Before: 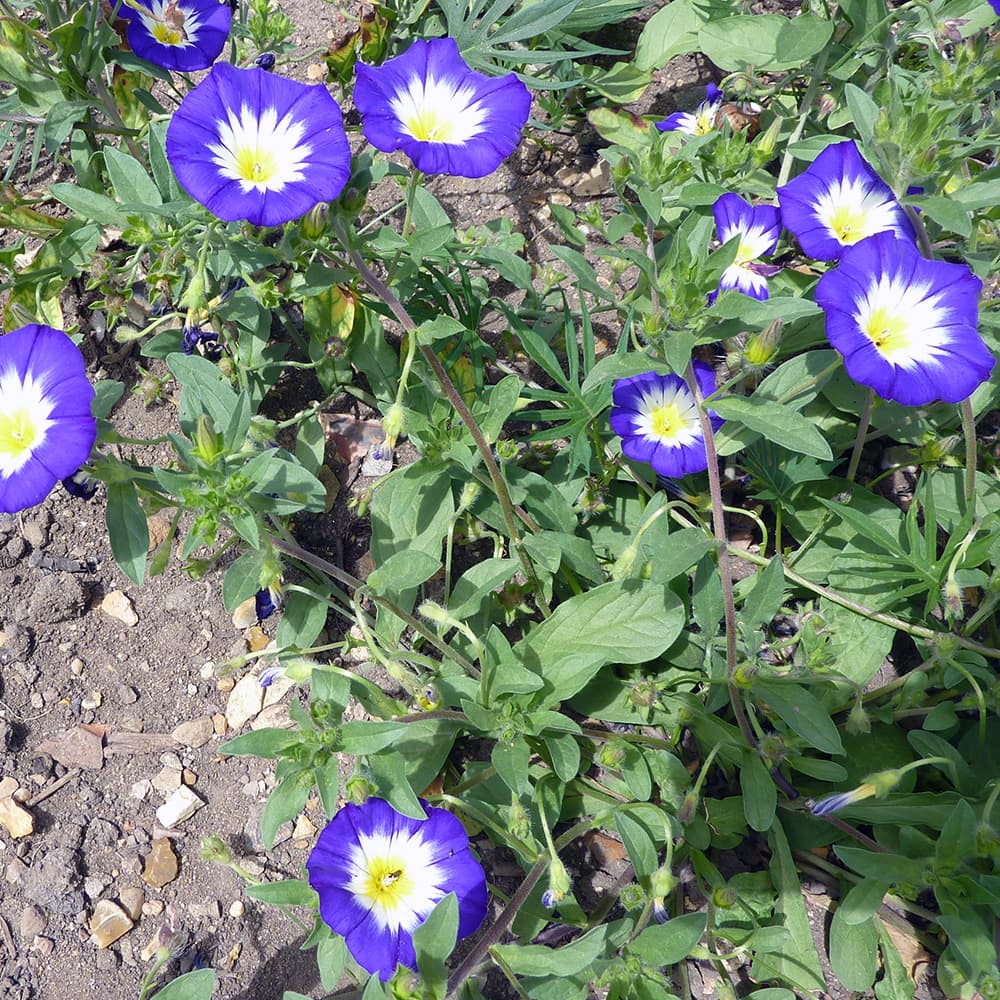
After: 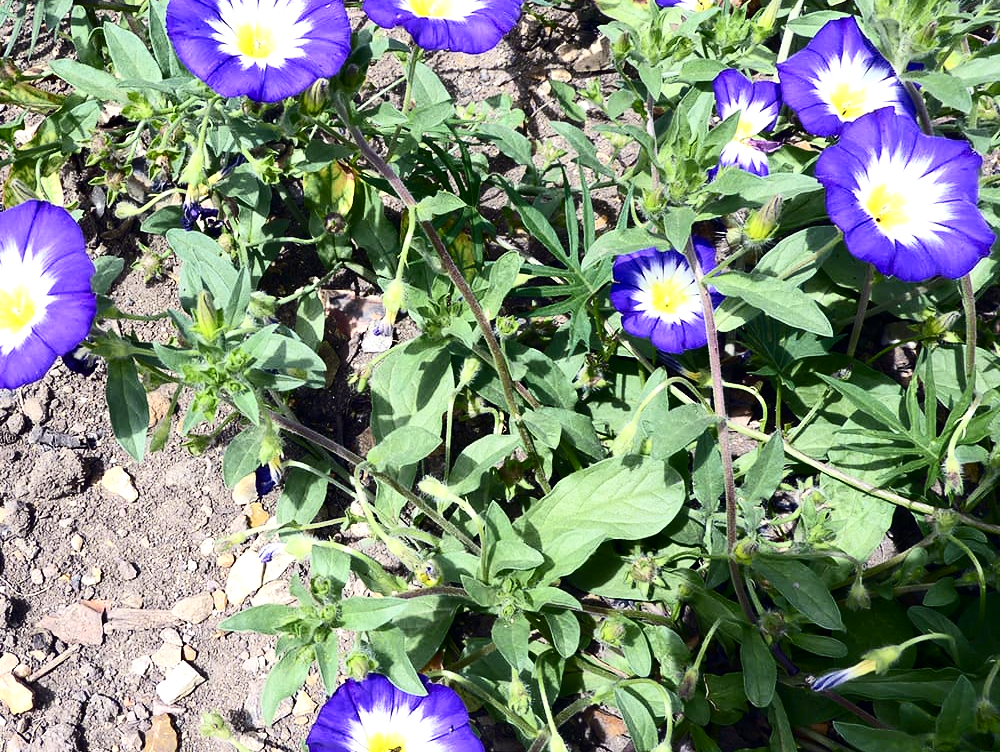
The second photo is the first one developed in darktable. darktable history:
crop and rotate: top 12.45%, bottom 12.289%
contrast brightness saturation: contrast 0.28
tone equalizer: -8 EV -0.45 EV, -7 EV -0.368 EV, -6 EV -0.317 EV, -5 EV -0.228 EV, -3 EV 0.241 EV, -2 EV 0.355 EV, -1 EV 0.381 EV, +0 EV 0.411 EV, edges refinement/feathering 500, mask exposure compensation -1.57 EV, preserve details no
exposure: black level correction 0.001, compensate exposure bias true, compensate highlight preservation false
